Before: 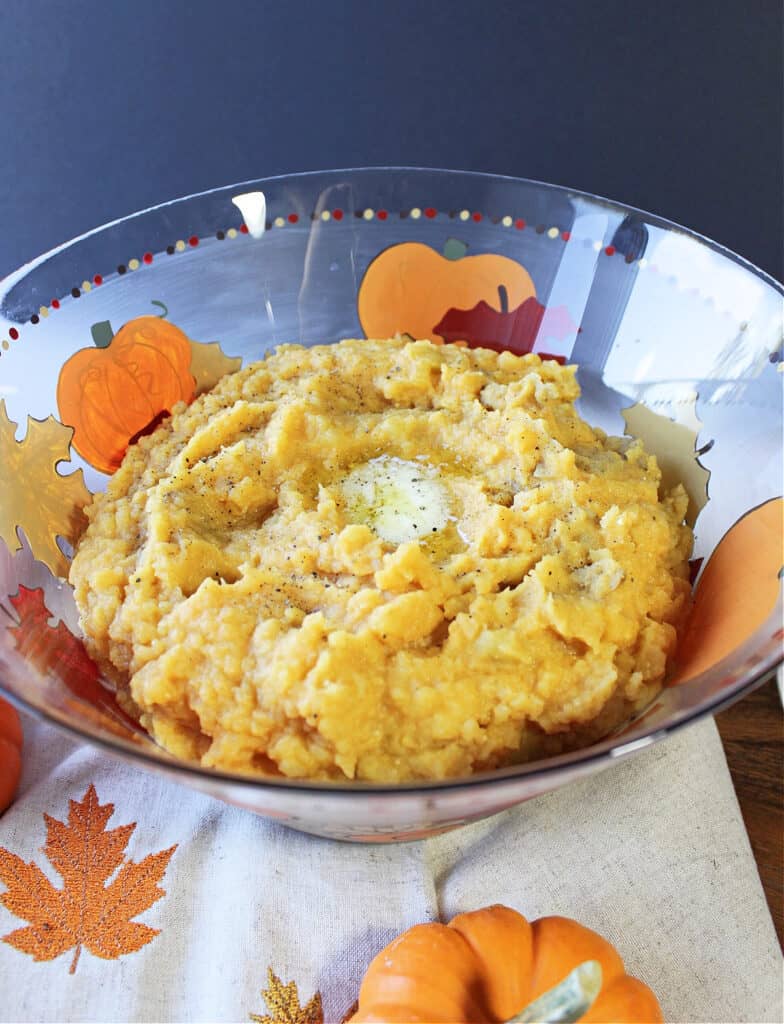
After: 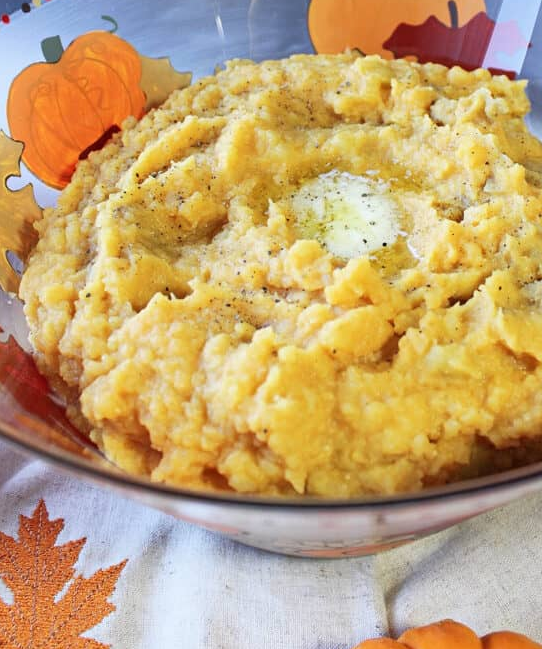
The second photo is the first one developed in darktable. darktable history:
crop: left 6.498%, top 27.835%, right 24.328%, bottom 8.752%
